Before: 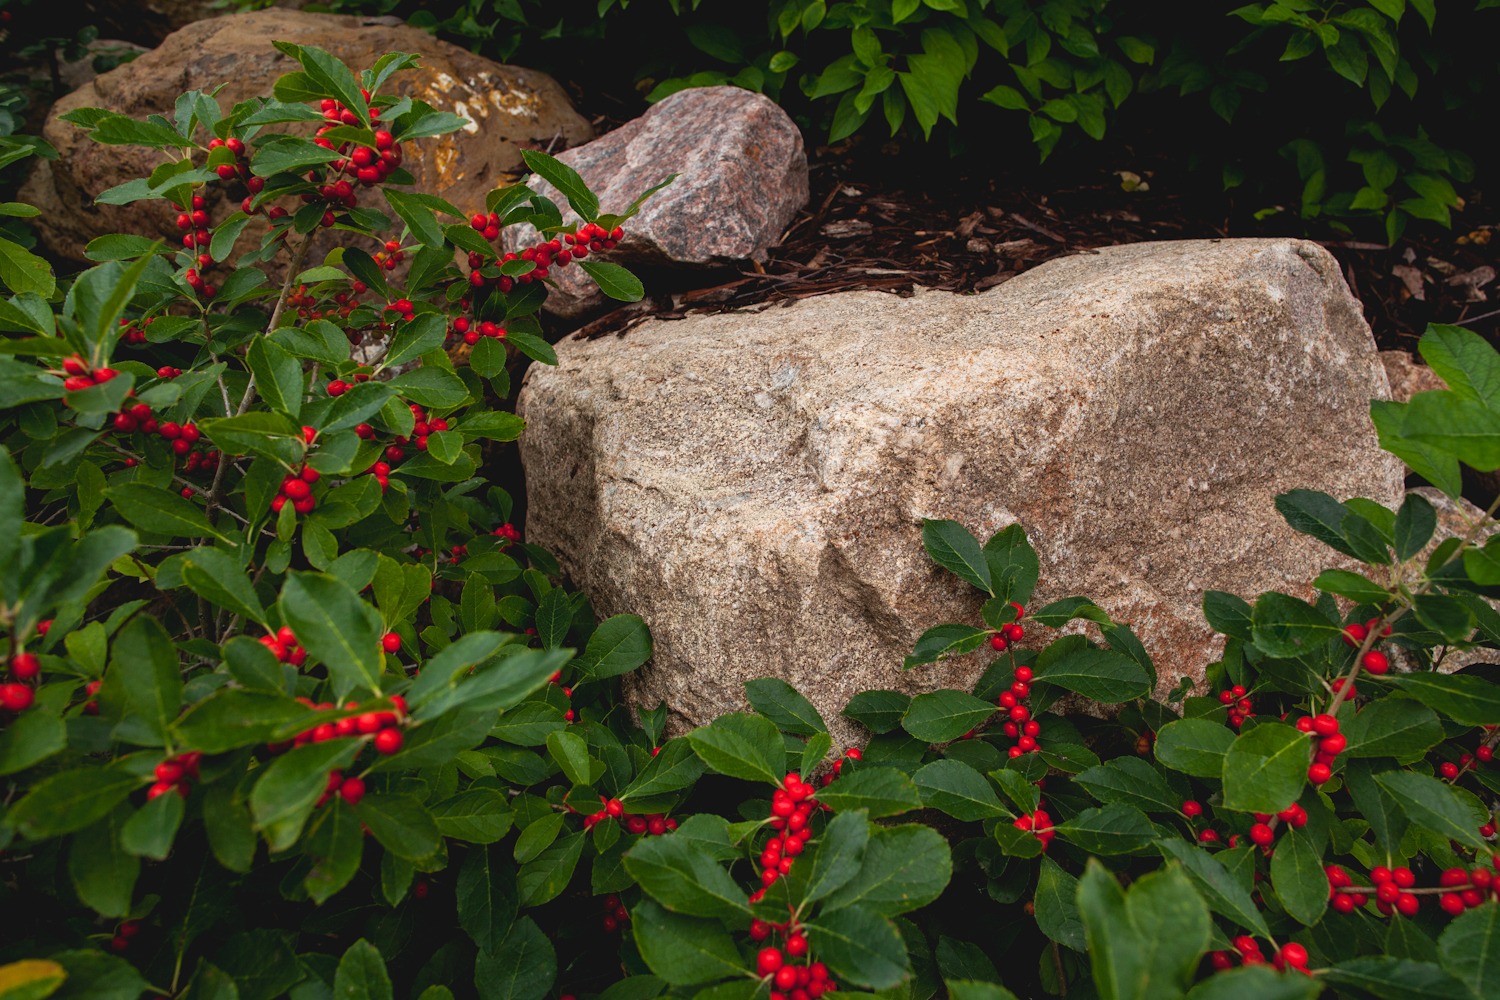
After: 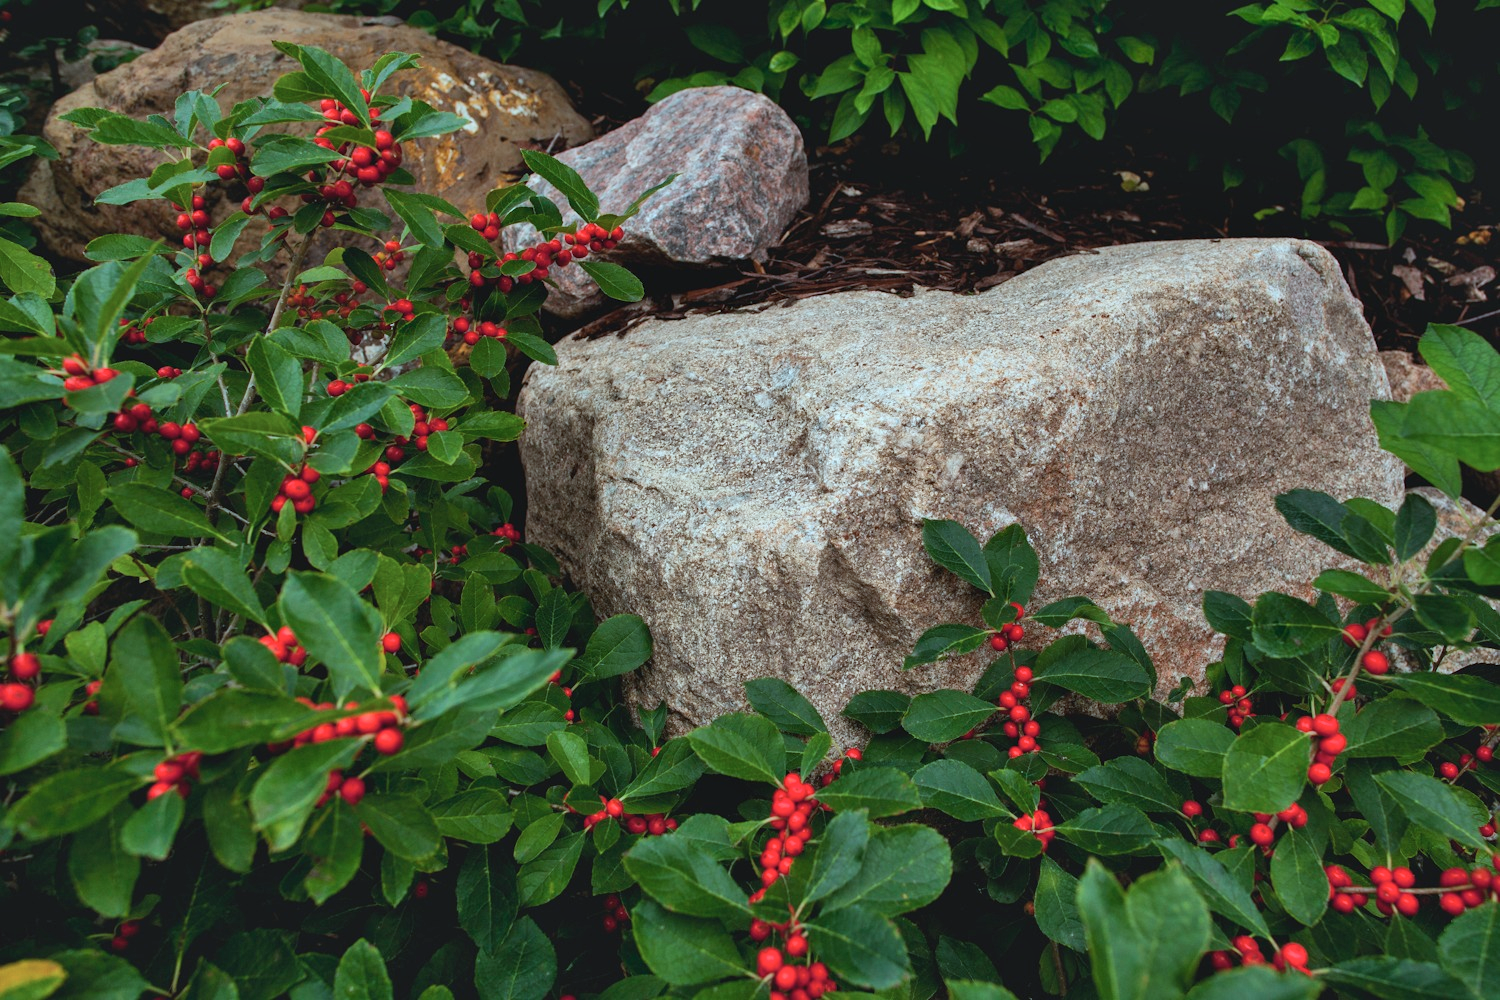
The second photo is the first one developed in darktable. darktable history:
color correction: highlights a* -12.08, highlights b* -15.24
shadows and highlights: soften with gaussian
